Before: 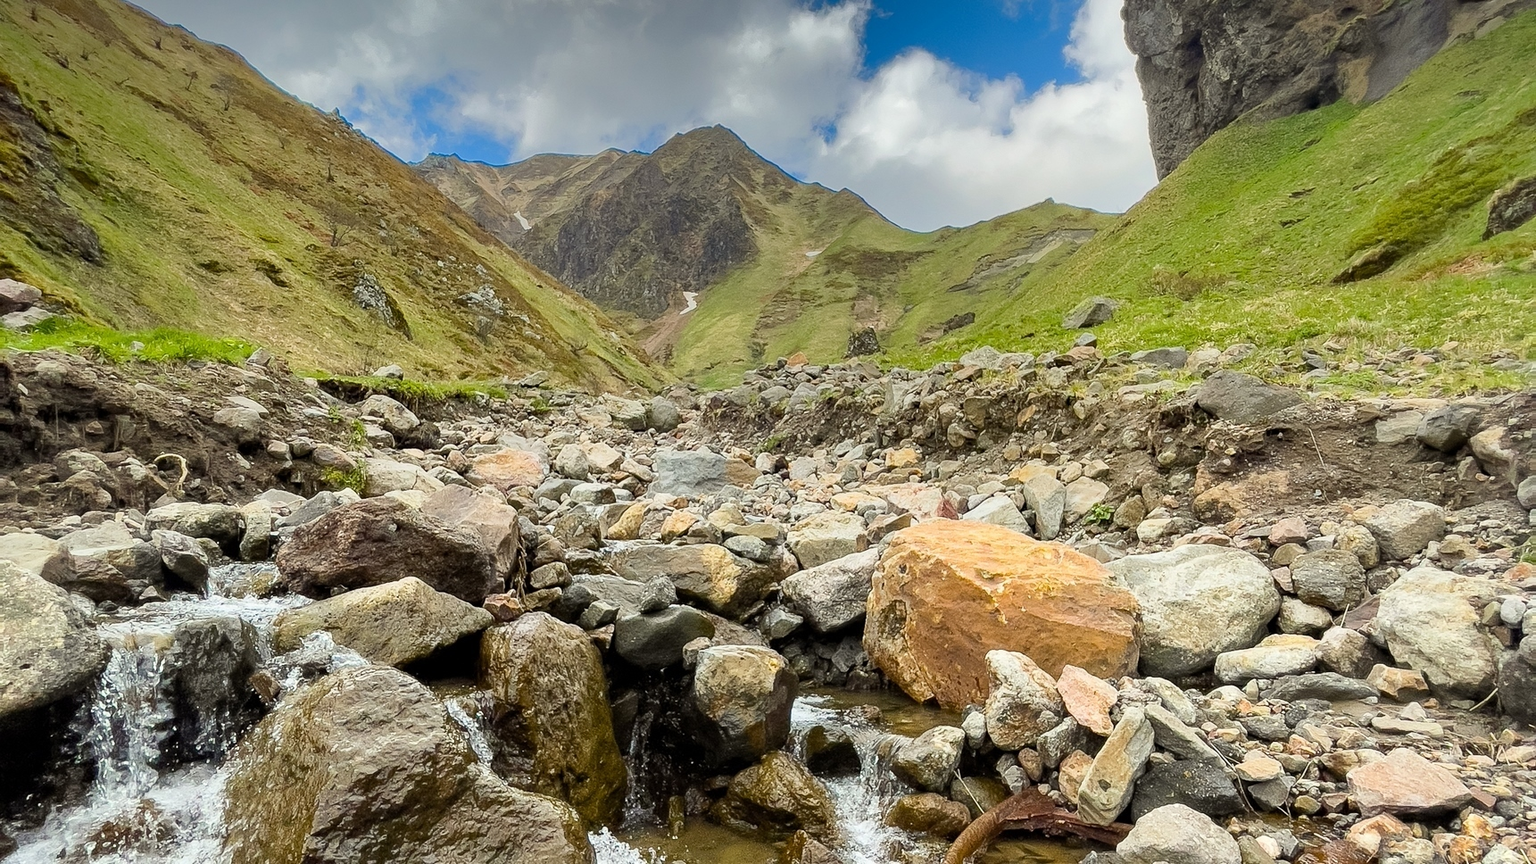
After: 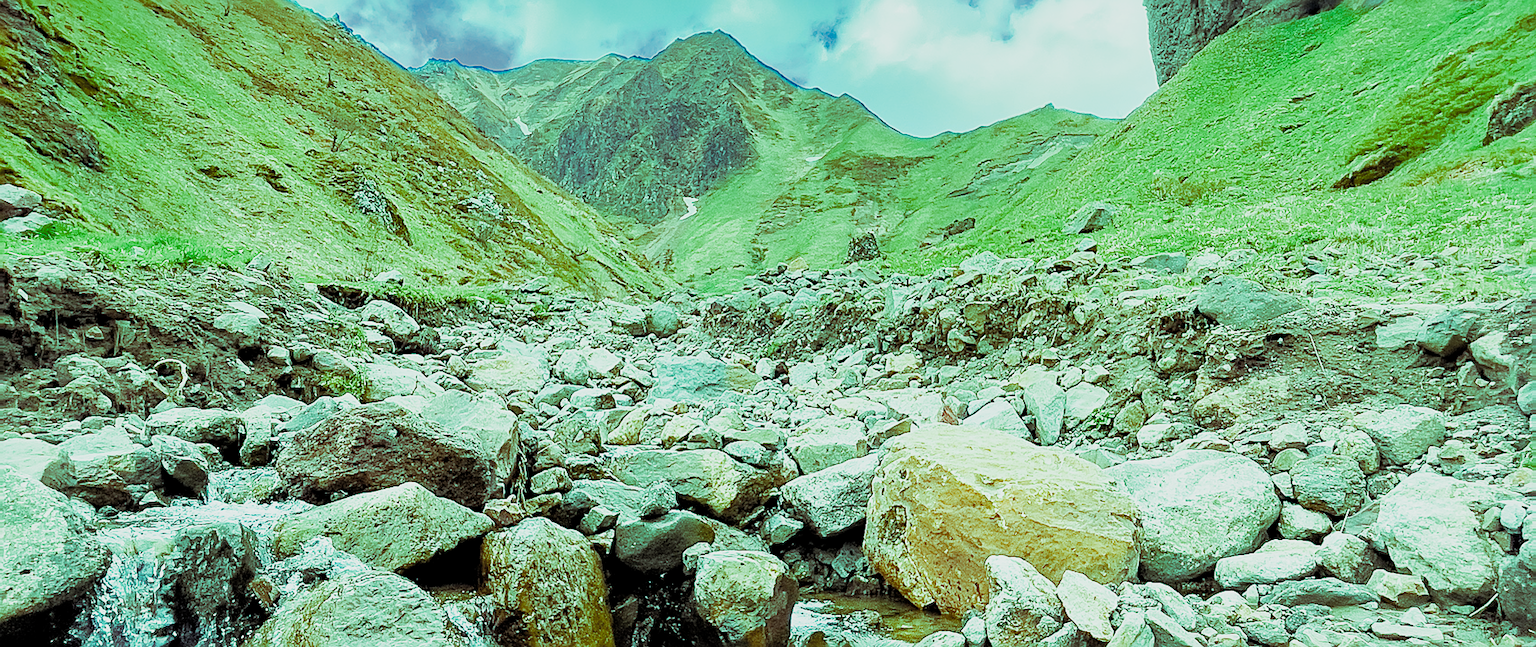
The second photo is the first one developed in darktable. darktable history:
crop: top 11.041%, bottom 13.891%
sharpen: amount 0.592
exposure: exposure 1 EV, compensate exposure bias true, compensate highlight preservation false
contrast equalizer: octaves 7, y [[0.528 ×6], [0.514 ×6], [0.362 ×6], [0 ×6], [0 ×6]], mix 0.15
shadows and highlights: shadows 42.78, highlights 7.87, shadows color adjustment 97.67%
local contrast: mode bilateral grid, contrast 19, coarseness 50, detail 119%, midtone range 0.2
filmic rgb: black relative exposure -7.65 EV, white relative exposure 4.56 EV, threshold 3.02 EV, hardness 3.61, add noise in highlights 0.002, preserve chrominance max RGB, color science v3 (2019), use custom middle-gray values true, contrast in highlights soft, enable highlight reconstruction true
color balance rgb: highlights gain › luminance 19.744%, highlights gain › chroma 13.127%, highlights gain › hue 176.18°, perceptual saturation grading › global saturation 19.408%
